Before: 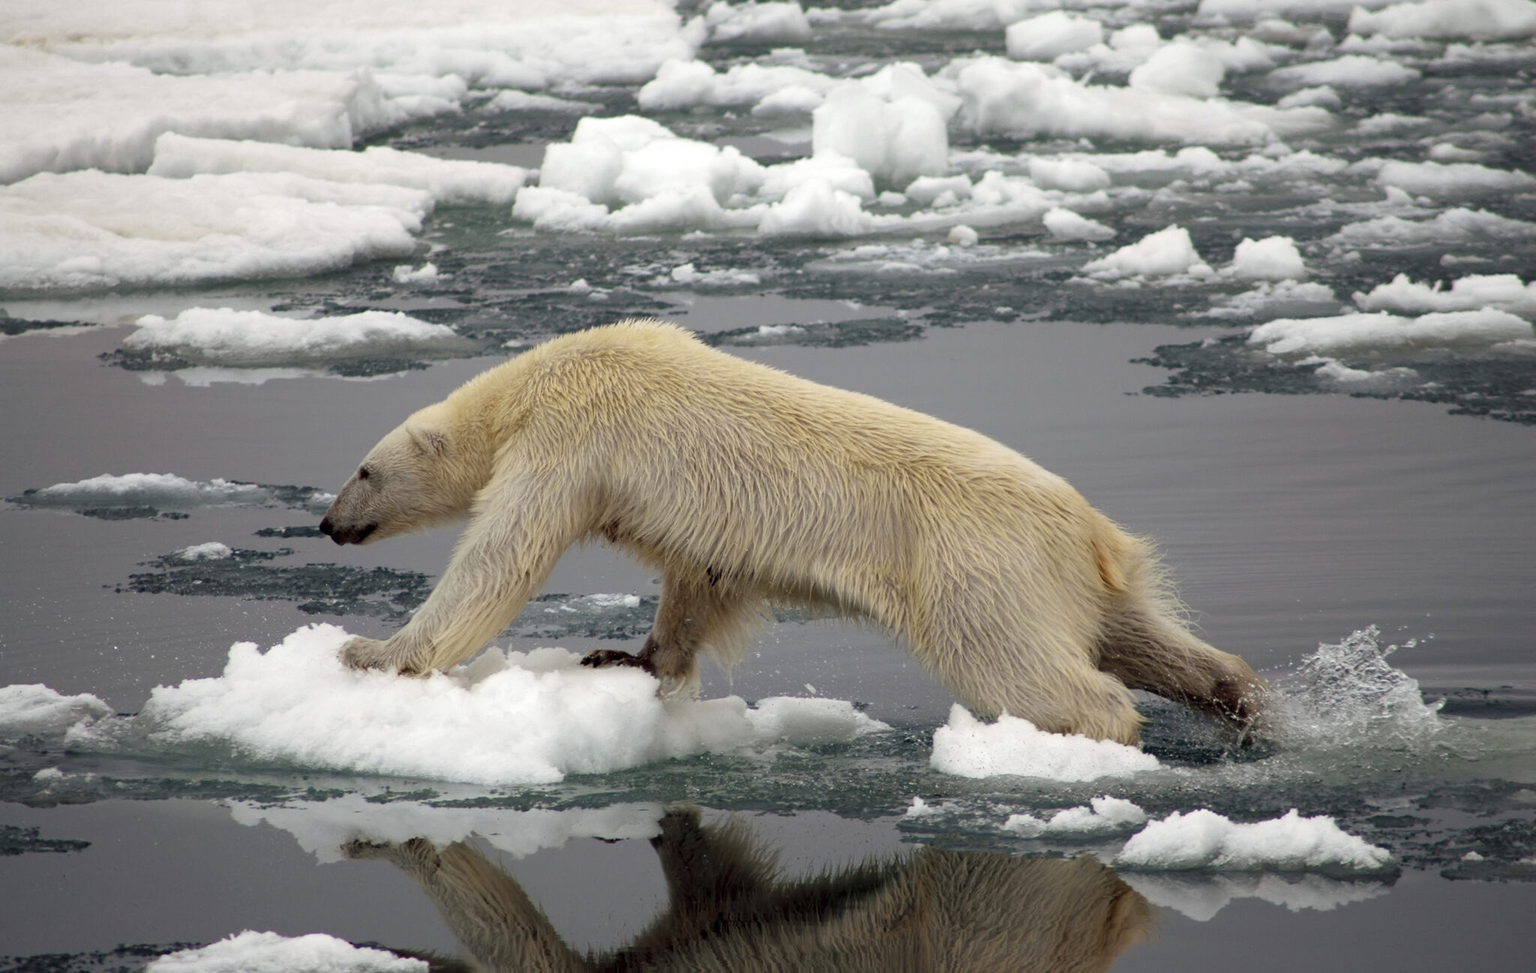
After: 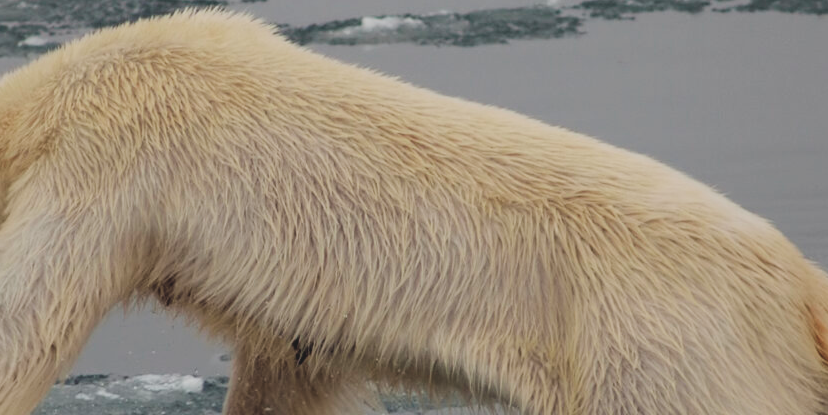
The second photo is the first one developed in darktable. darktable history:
crop: left 31.751%, top 32.172%, right 27.8%, bottom 35.83%
filmic rgb: black relative exposure -7.65 EV, white relative exposure 4.56 EV, hardness 3.61, contrast 1.05
exposure: black level correction -0.023, exposure -0.039 EV, compensate highlight preservation false
